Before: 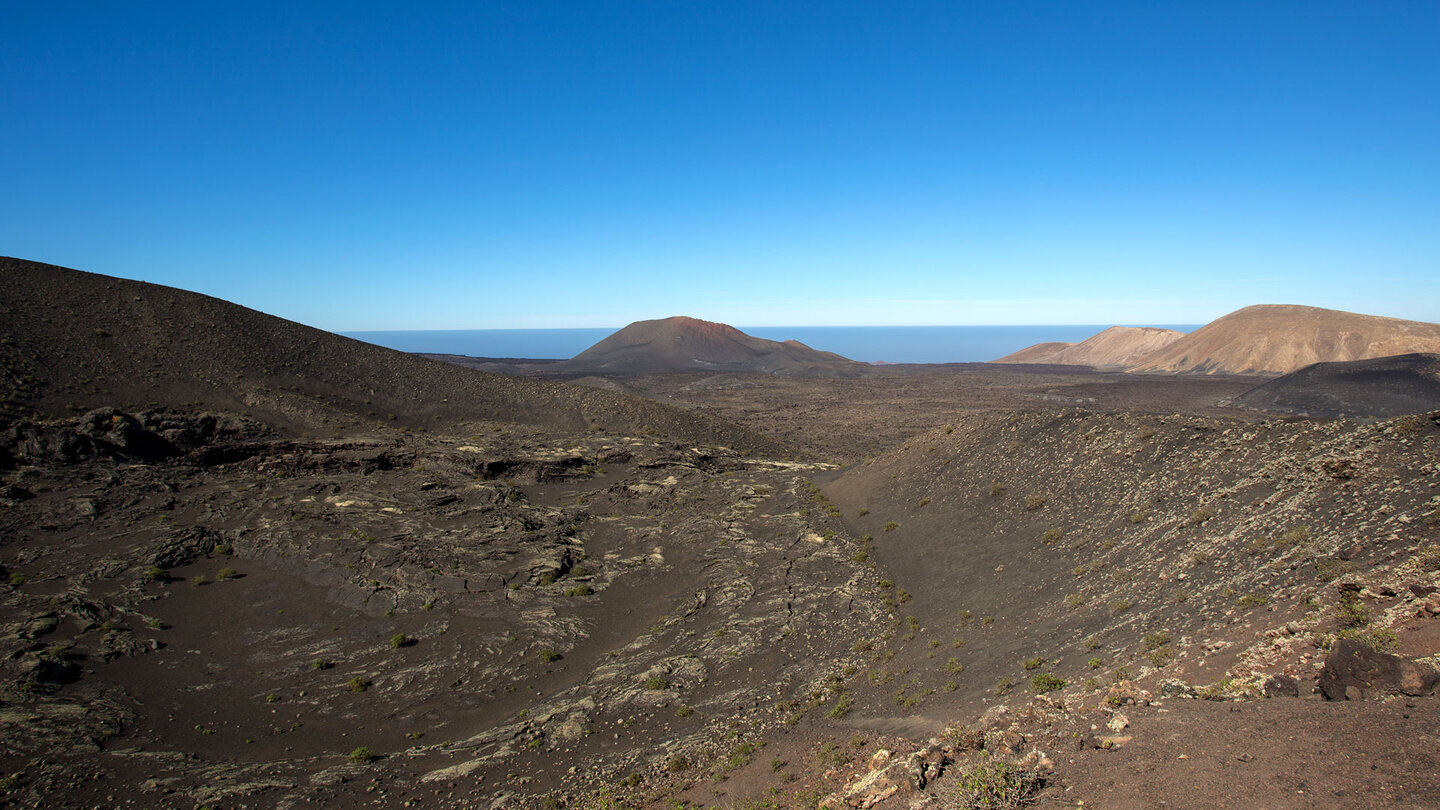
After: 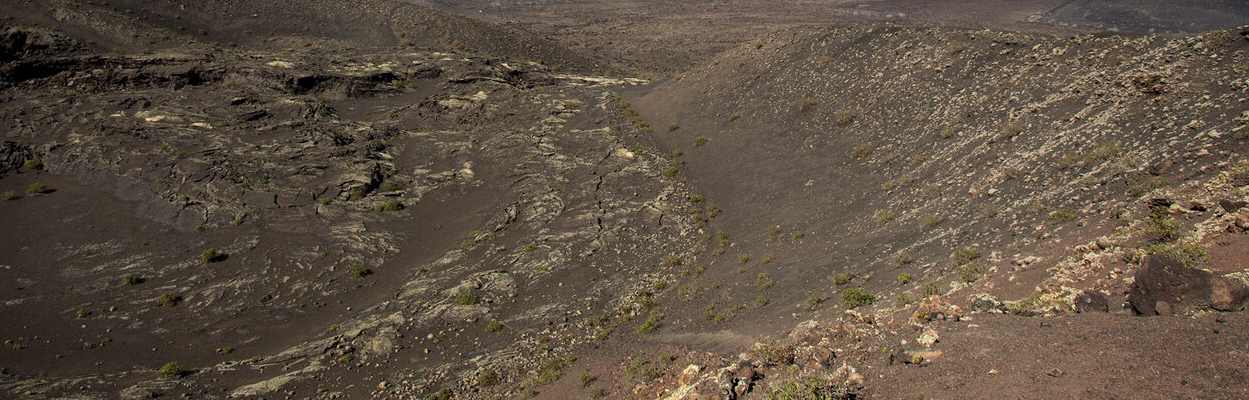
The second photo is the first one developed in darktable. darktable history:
crop and rotate: left 13.261%, top 47.577%, bottom 2.937%
